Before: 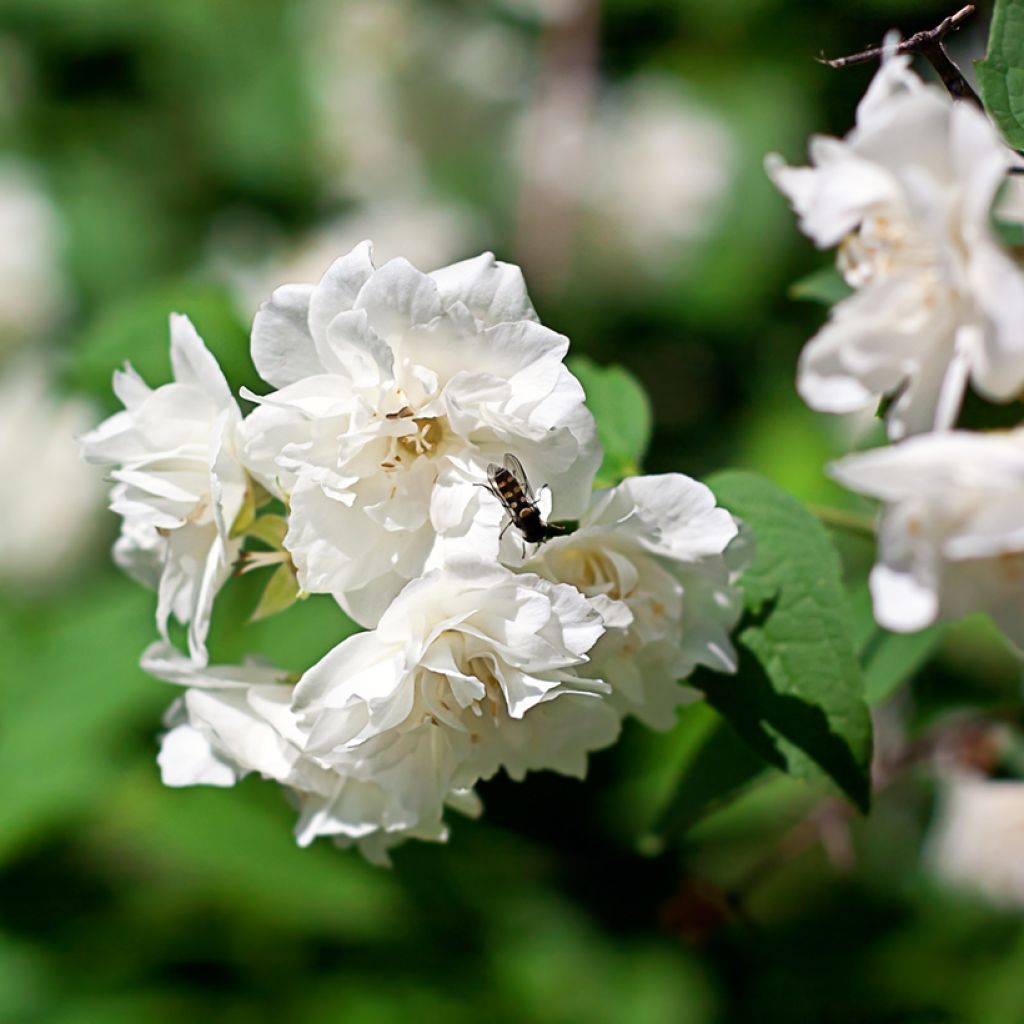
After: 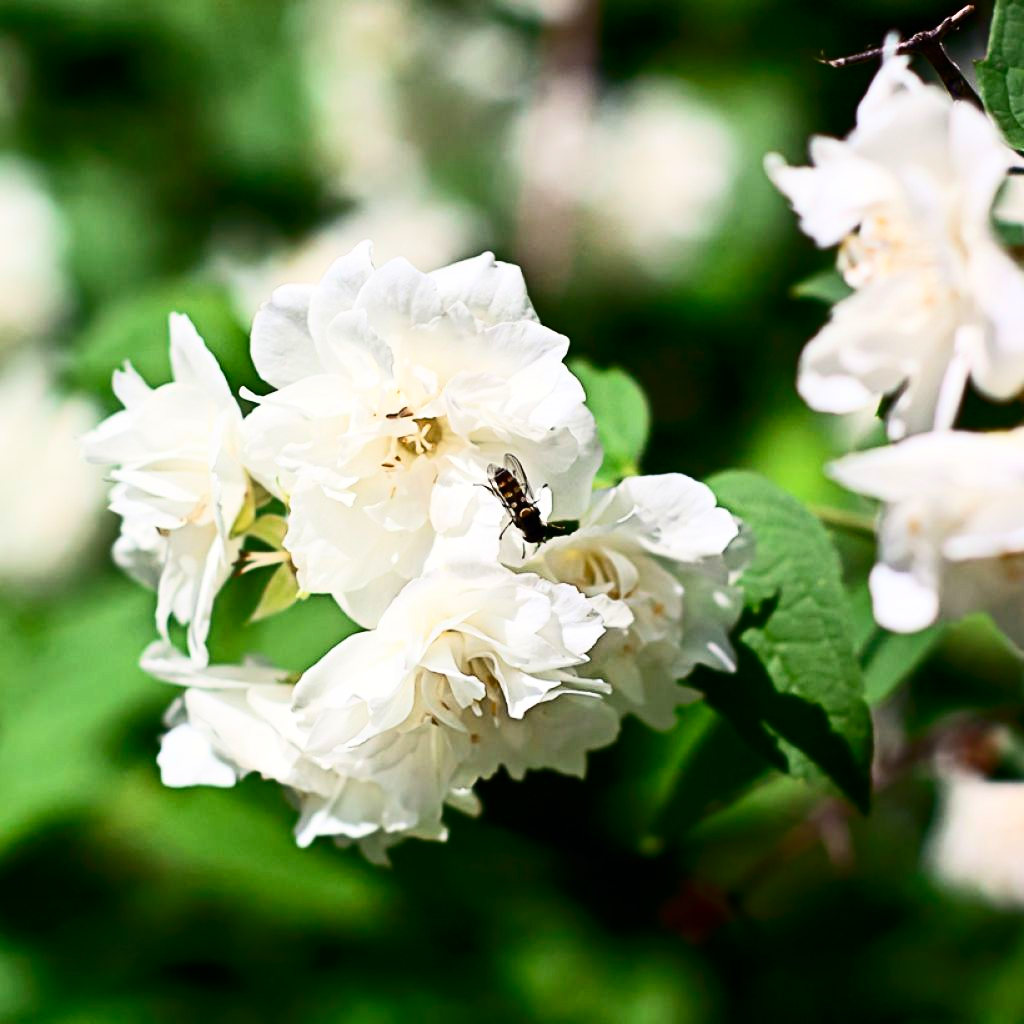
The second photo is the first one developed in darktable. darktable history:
contrast brightness saturation: contrast 0.408, brightness 0.111, saturation 0.214
